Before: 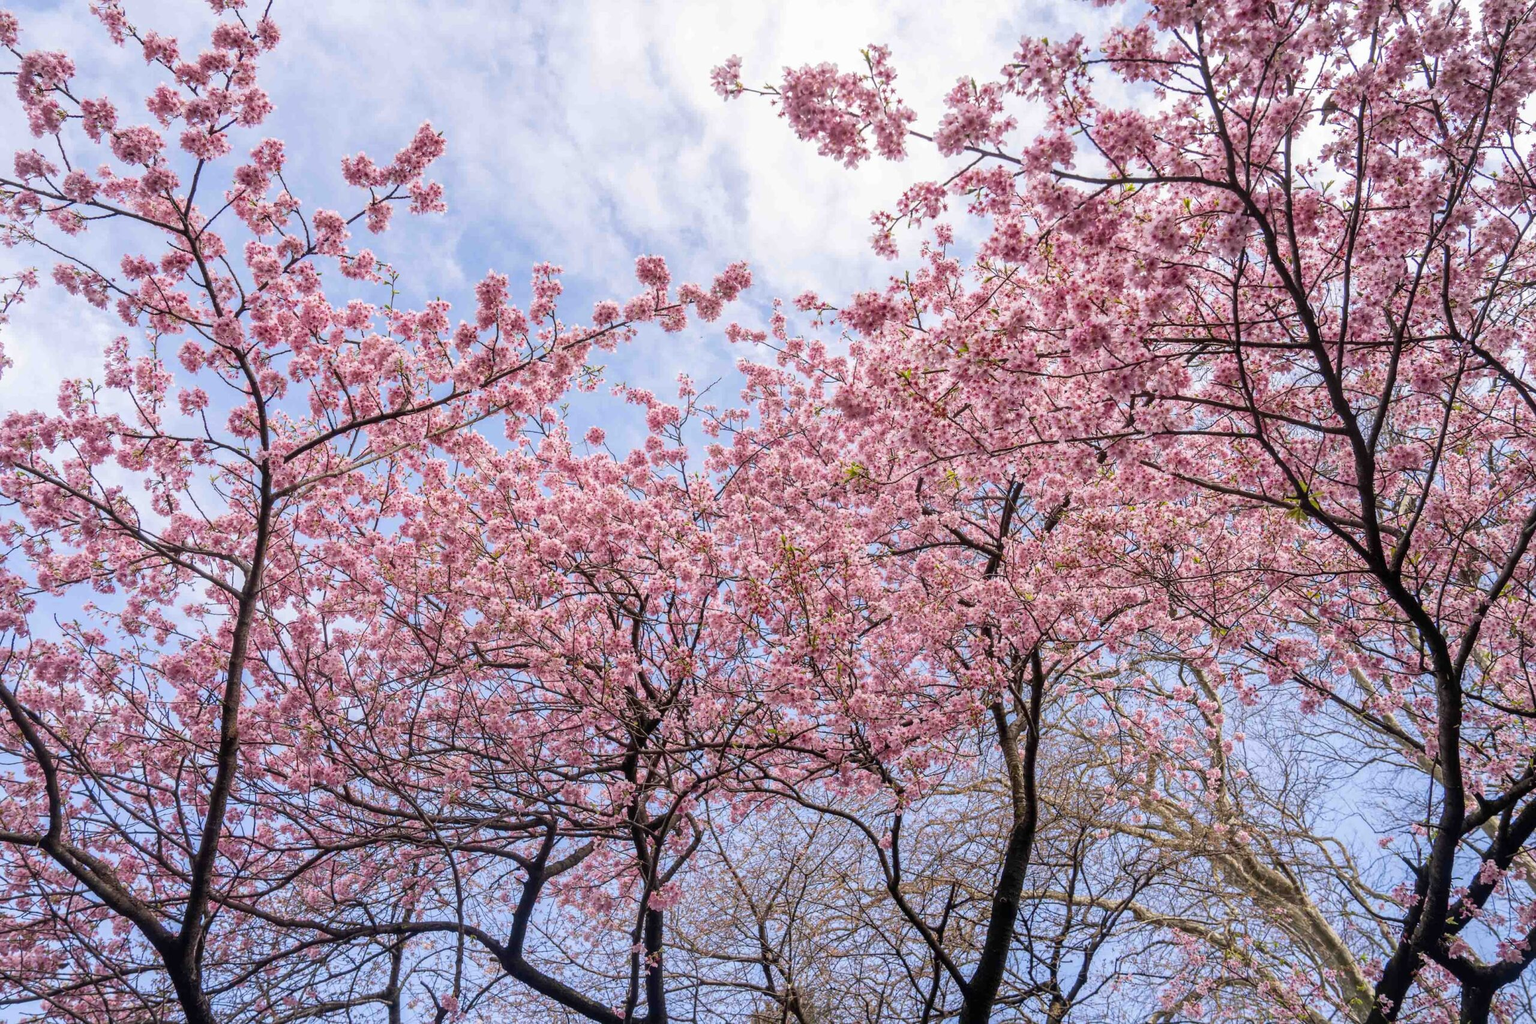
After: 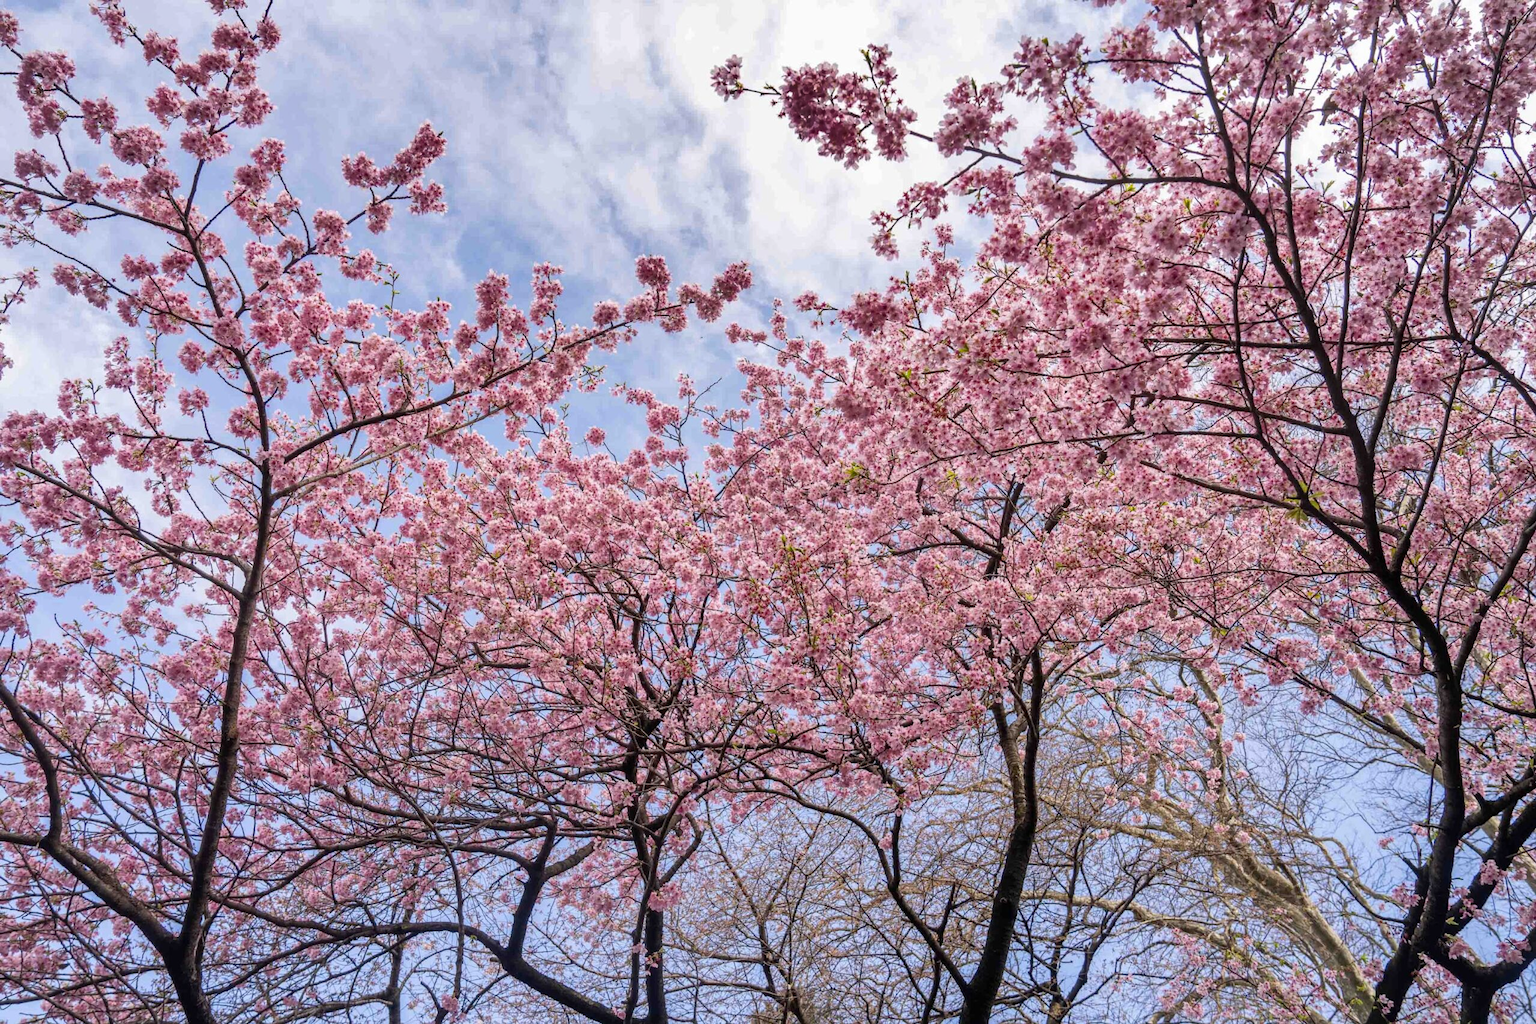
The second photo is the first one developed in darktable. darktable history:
shadows and highlights: radius 135.79, soften with gaussian
